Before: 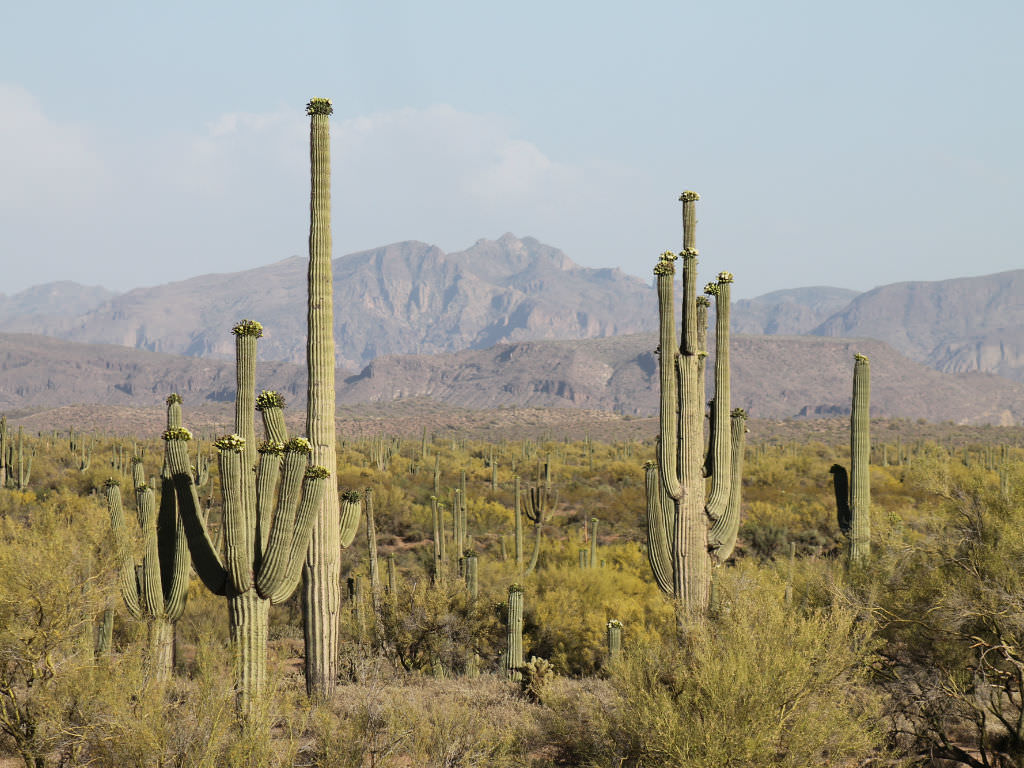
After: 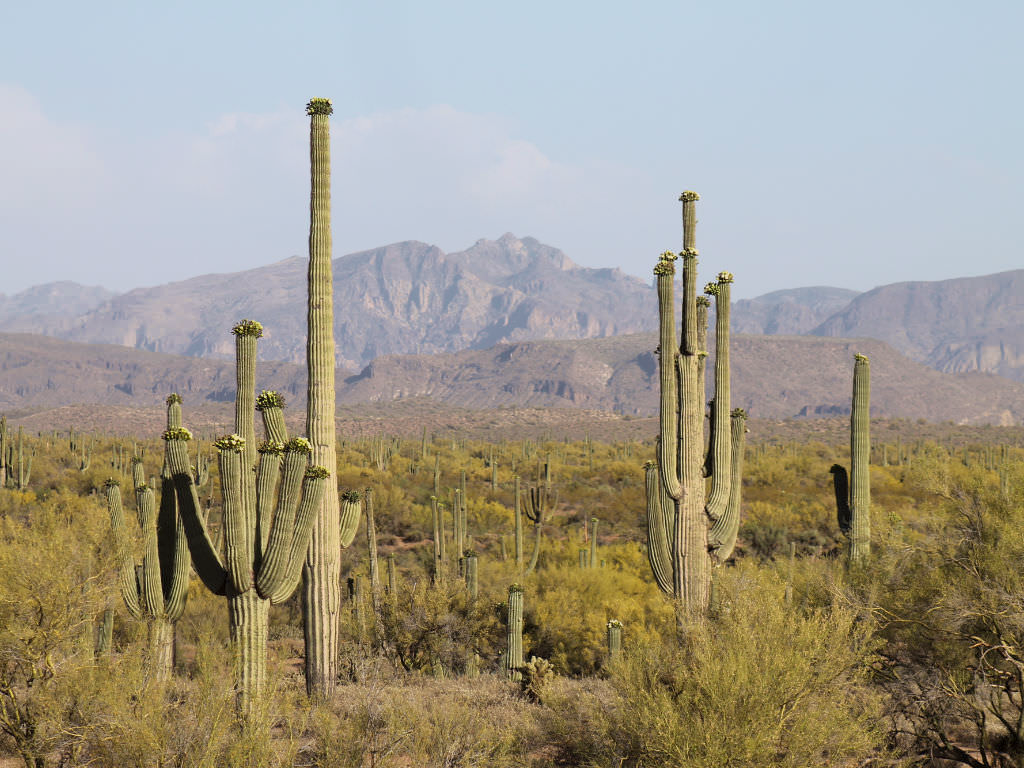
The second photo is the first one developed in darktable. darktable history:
tone curve: curves: ch0 [(0.013, 0) (0.061, 0.068) (0.239, 0.256) (0.502, 0.505) (0.683, 0.676) (0.761, 0.773) (0.858, 0.858) (0.987, 0.945)]; ch1 [(0, 0) (0.172, 0.123) (0.304, 0.267) (0.414, 0.395) (0.472, 0.473) (0.502, 0.508) (0.521, 0.528) (0.583, 0.595) (0.654, 0.673) (0.728, 0.761) (1, 1)]; ch2 [(0, 0) (0.411, 0.424) (0.485, 0.476) (0.502, 0.502) (0.553, 0.557) (0.57, 0.576) (1, 1)], color space Lab, independent channels, preserve colors none
